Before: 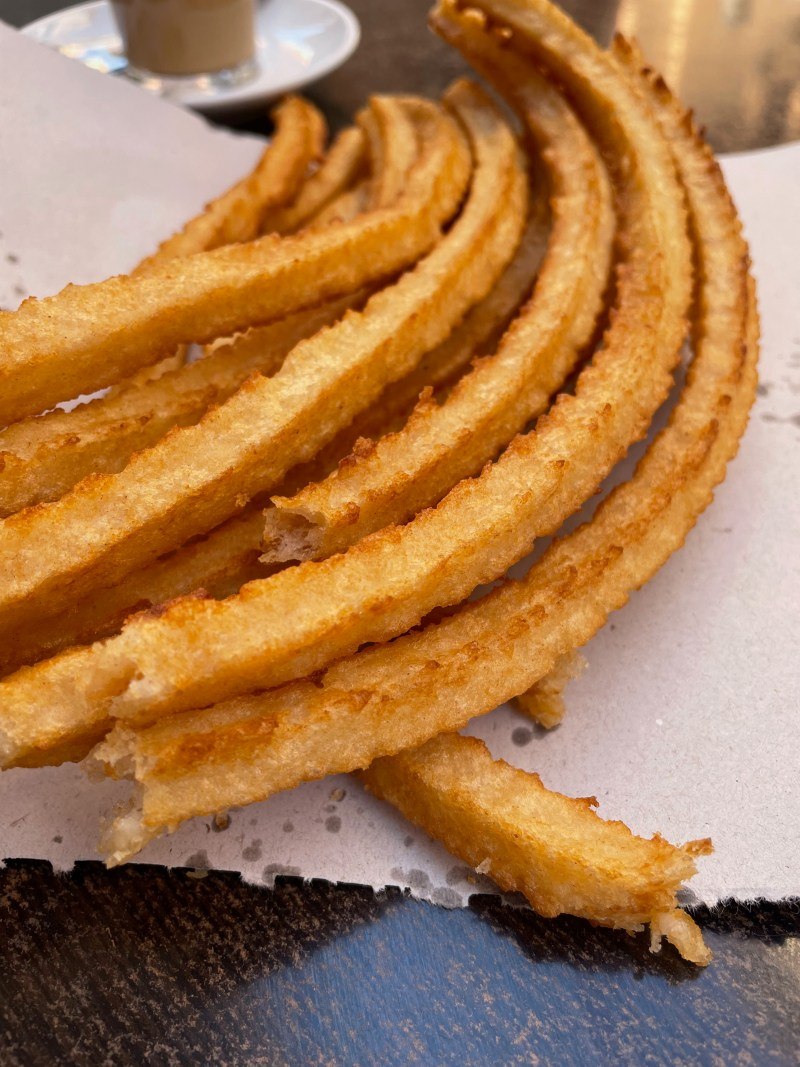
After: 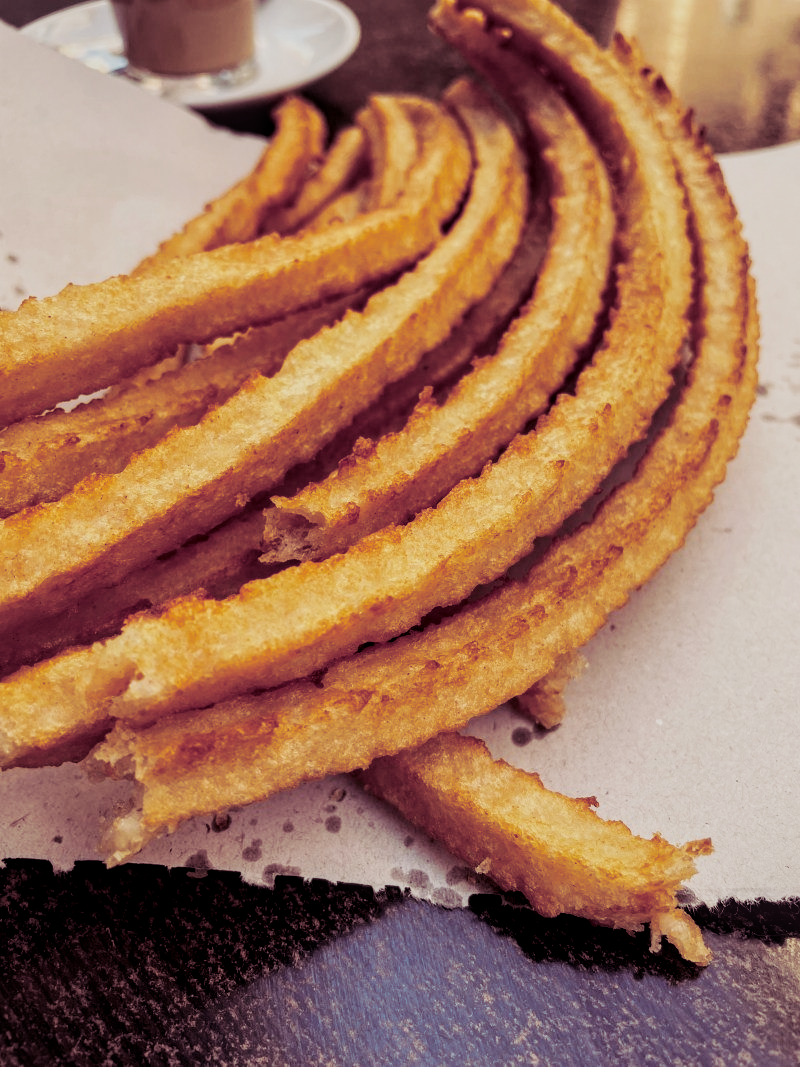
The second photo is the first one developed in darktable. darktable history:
sigmoid: skew -0.2, preserve hue 0%, red attenuation 0.1, red rotation 0.035, green attenuation 0.1, green rotation -0.017, blue attenuation 0.15, blue rotation -0.052, base primaries Rec2020
white balance: red 1.045, blue 0.932
local contrast: detail 130%
rgb levels: preserve colors max RGB
split-toning: shadows › hue 316.8°, shadows › saturation 0.47, highlights › hue 201.6°, highlights › saturation 0, balance -41.97, compress 28.01%
